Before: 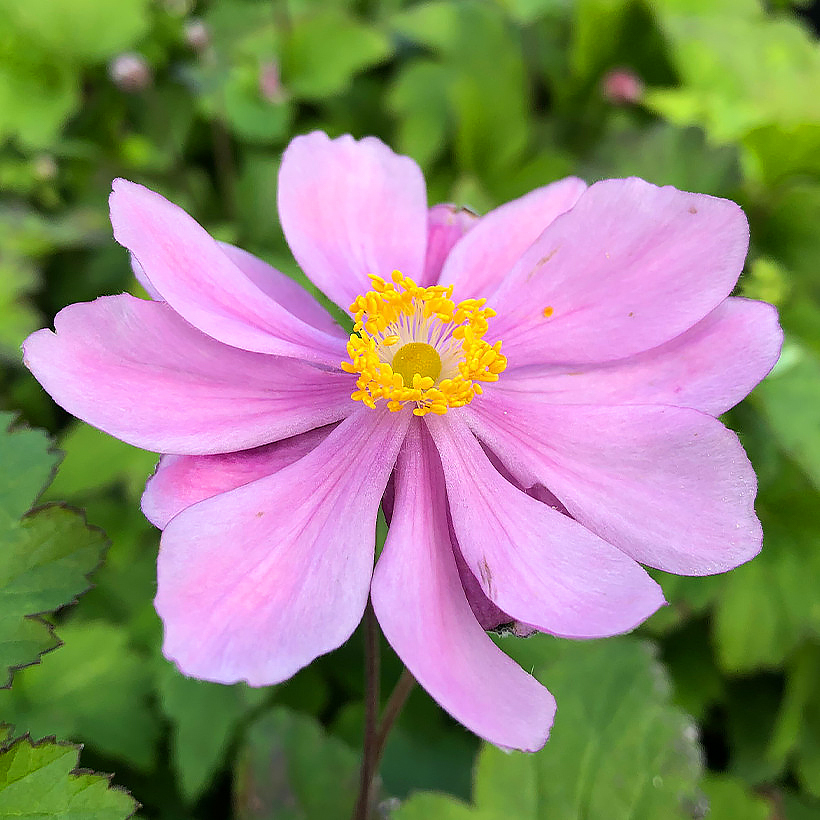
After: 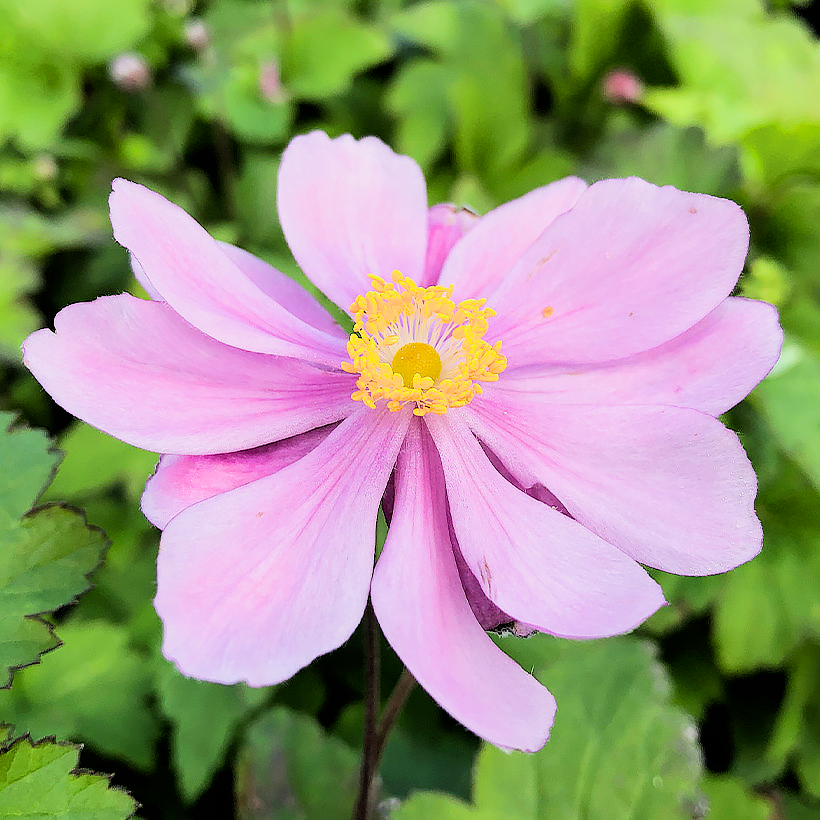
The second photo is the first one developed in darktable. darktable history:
filmic rgb: black relative exposure -5 EV, hardness 2.88, contrast 1.3, highlights saturation mix -30%
exposure: black level correction 0.001, exposure 0.5 EV, compensate exposure bias true, compensate highlight preservation false
